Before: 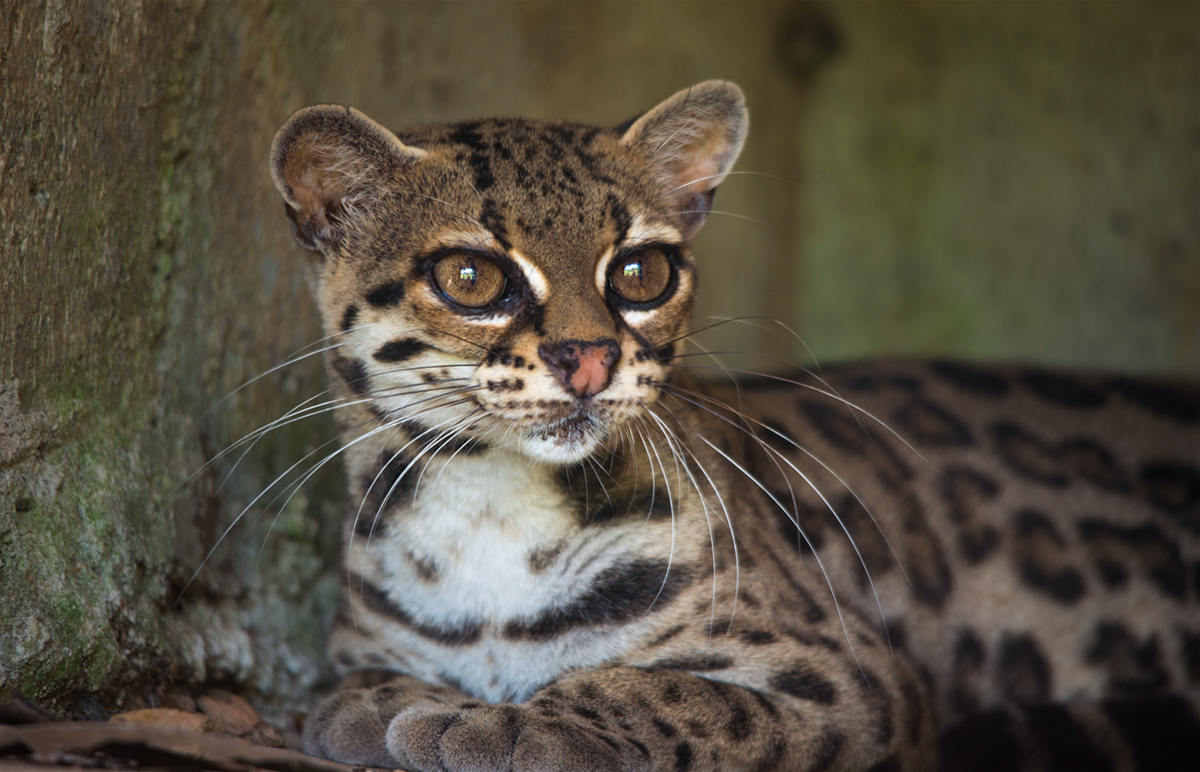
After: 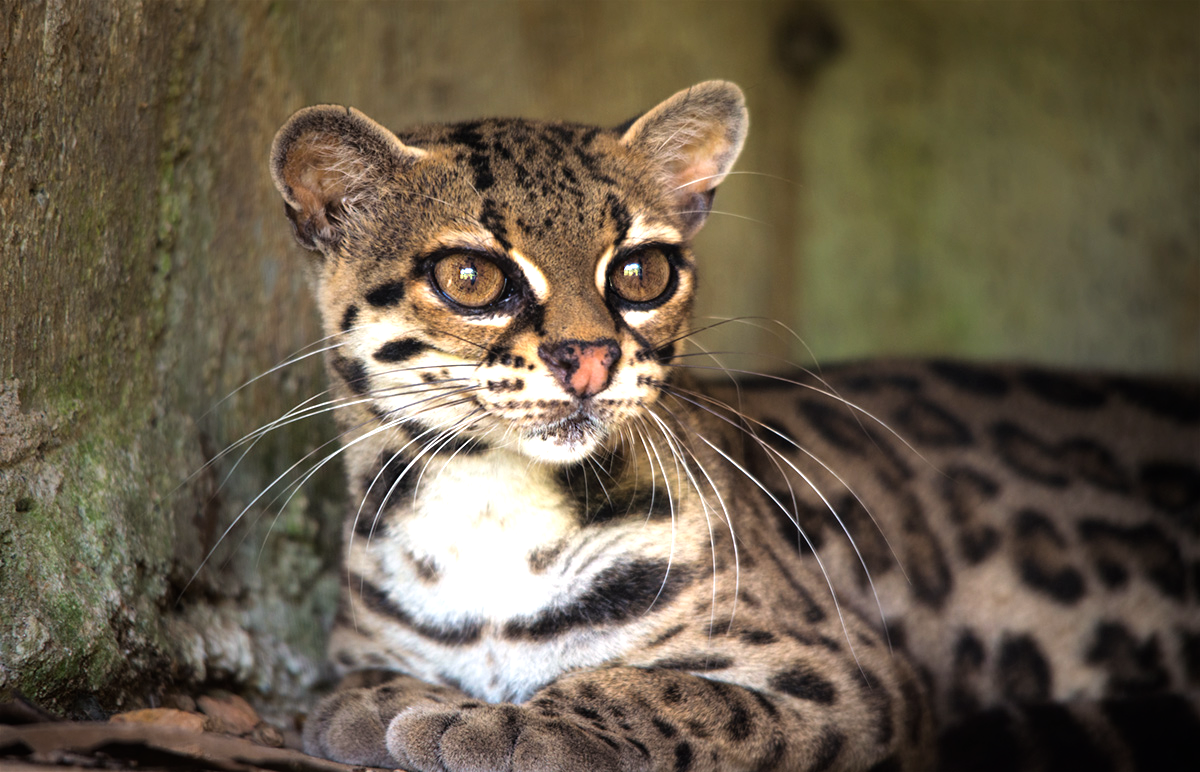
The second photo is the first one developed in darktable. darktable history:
color correction: highlights a* 3.74, highlights b* 5.14
local contrast: mode bilateral grid, contrast 20, coarseness 50, detail 102%, midtone range 0.2
tone equalizer: -8 EV -1.05 EV, -7 EV -1.05 EV, -6 EV -0.891 EV, -5 EV -0.577 EV, -3 EV 0.549 EV, -2 EV 0.848 EV, -1 EV 0.996 EV, +0 EV 1.08 EV
